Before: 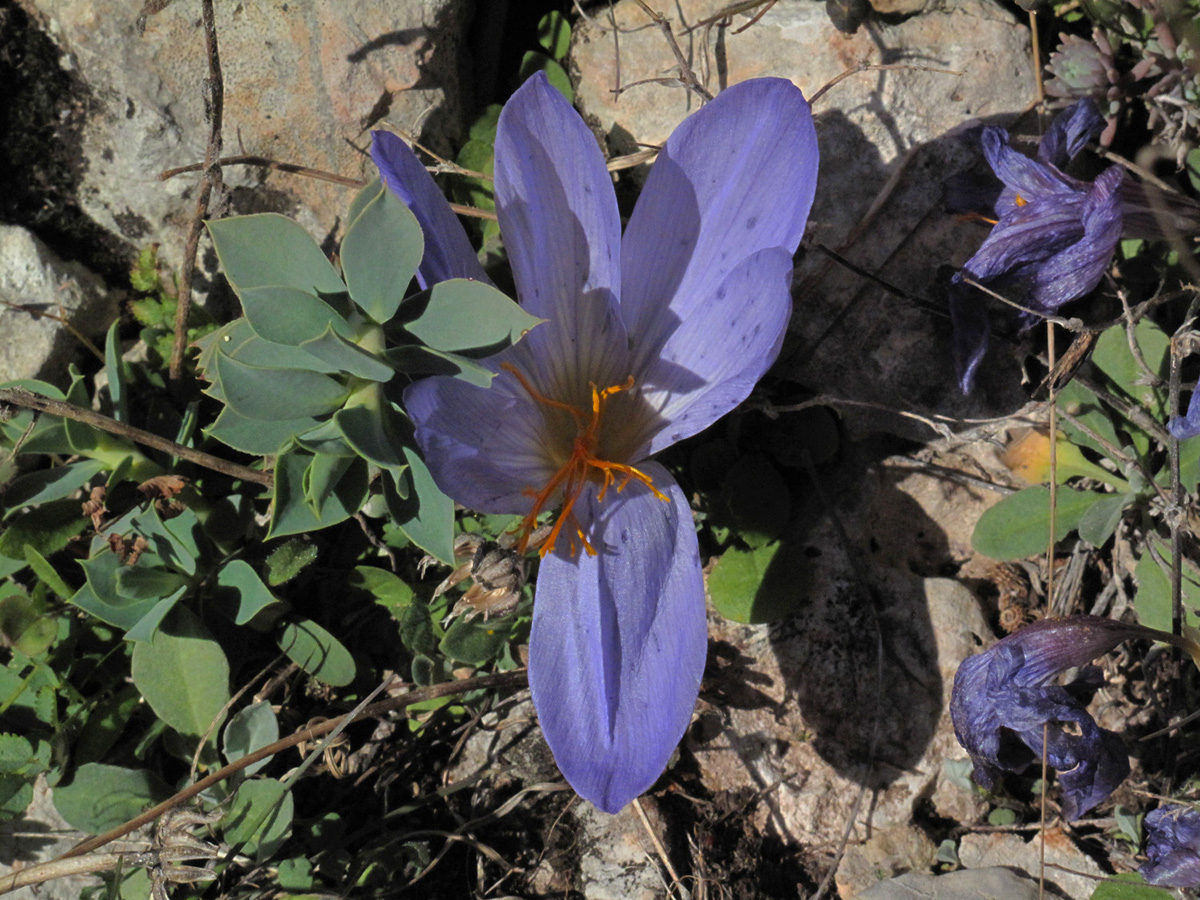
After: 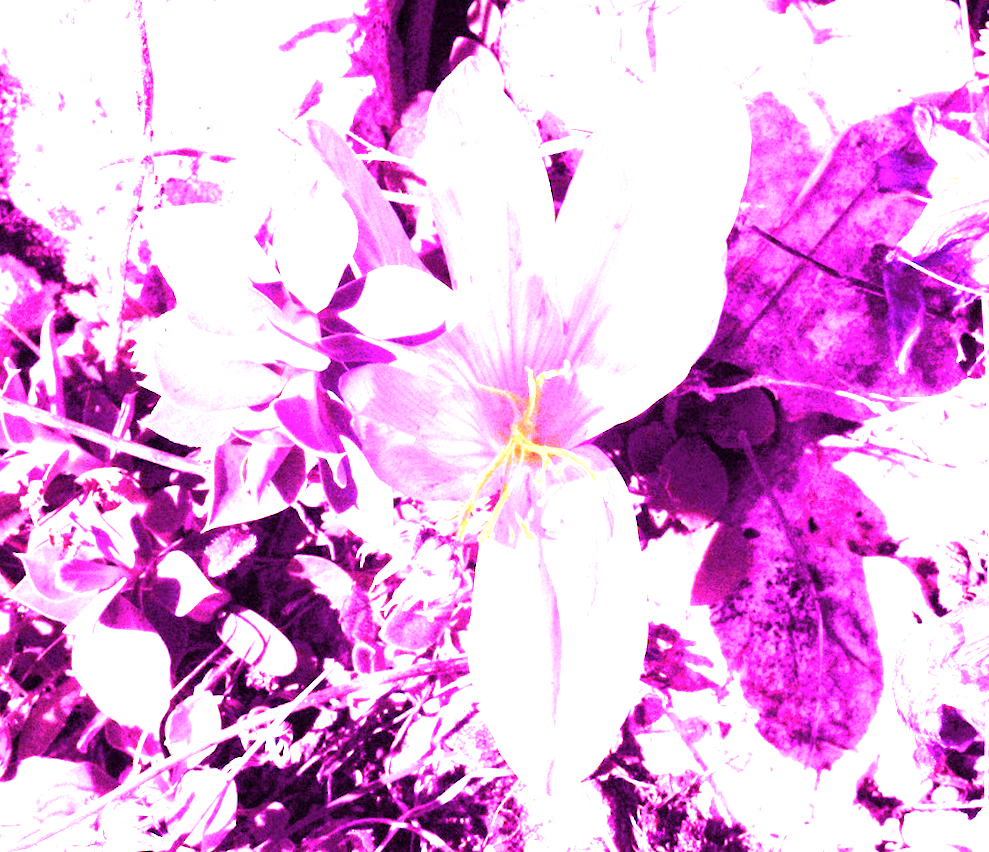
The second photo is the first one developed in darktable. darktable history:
crop and rotate: angle 1°, left 4.281%, top 0.642%, right 11.383%, bottom 2.486%
white balance: red 8, blue 8
velvia: on, module defaults
